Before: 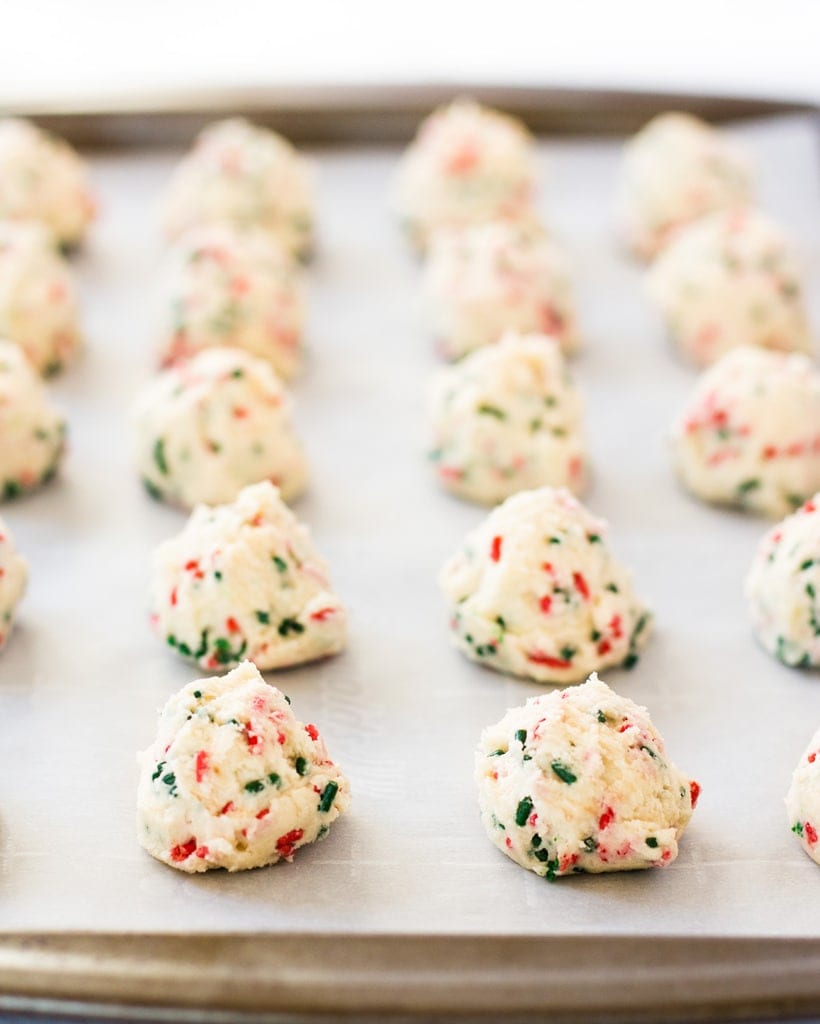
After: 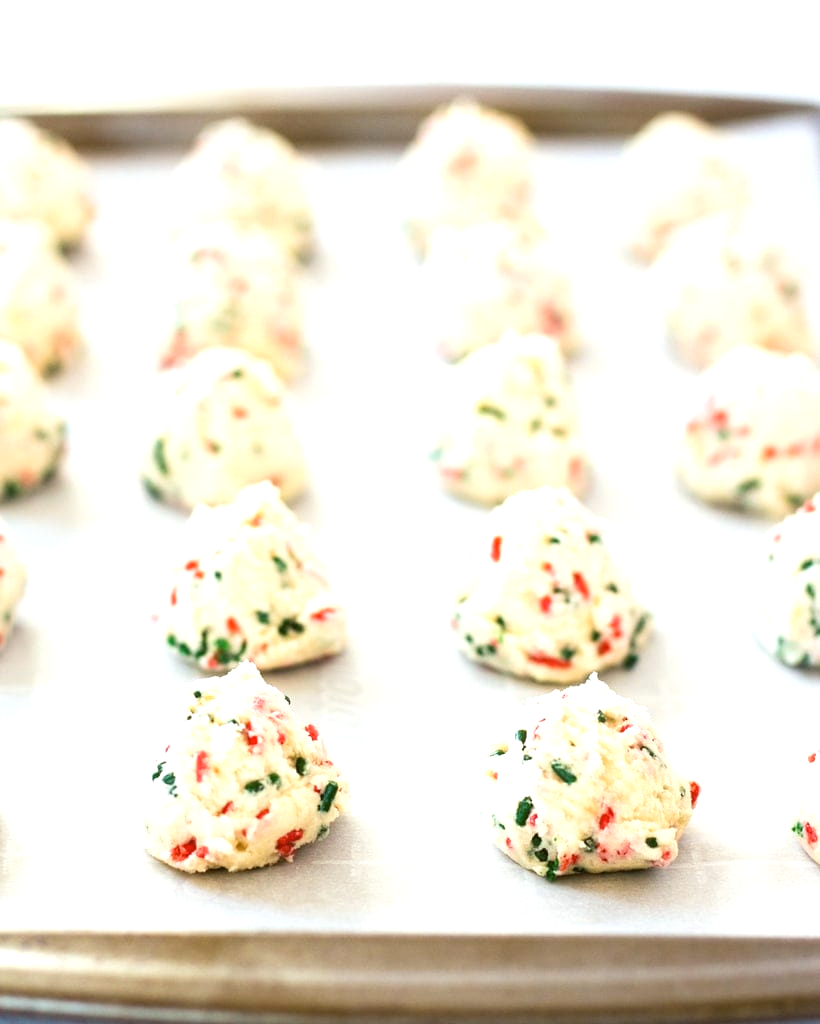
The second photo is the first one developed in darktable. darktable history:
exposure: exposure 0.669 EV, compensate highlight preservation false
color balance: lift [1.004, 1.002, 1.002, 0.998], gamma [1, 1.007, 1.002, 0.993], gain [1, 0.977, 1.013, 1.023], contrast -3.64%
